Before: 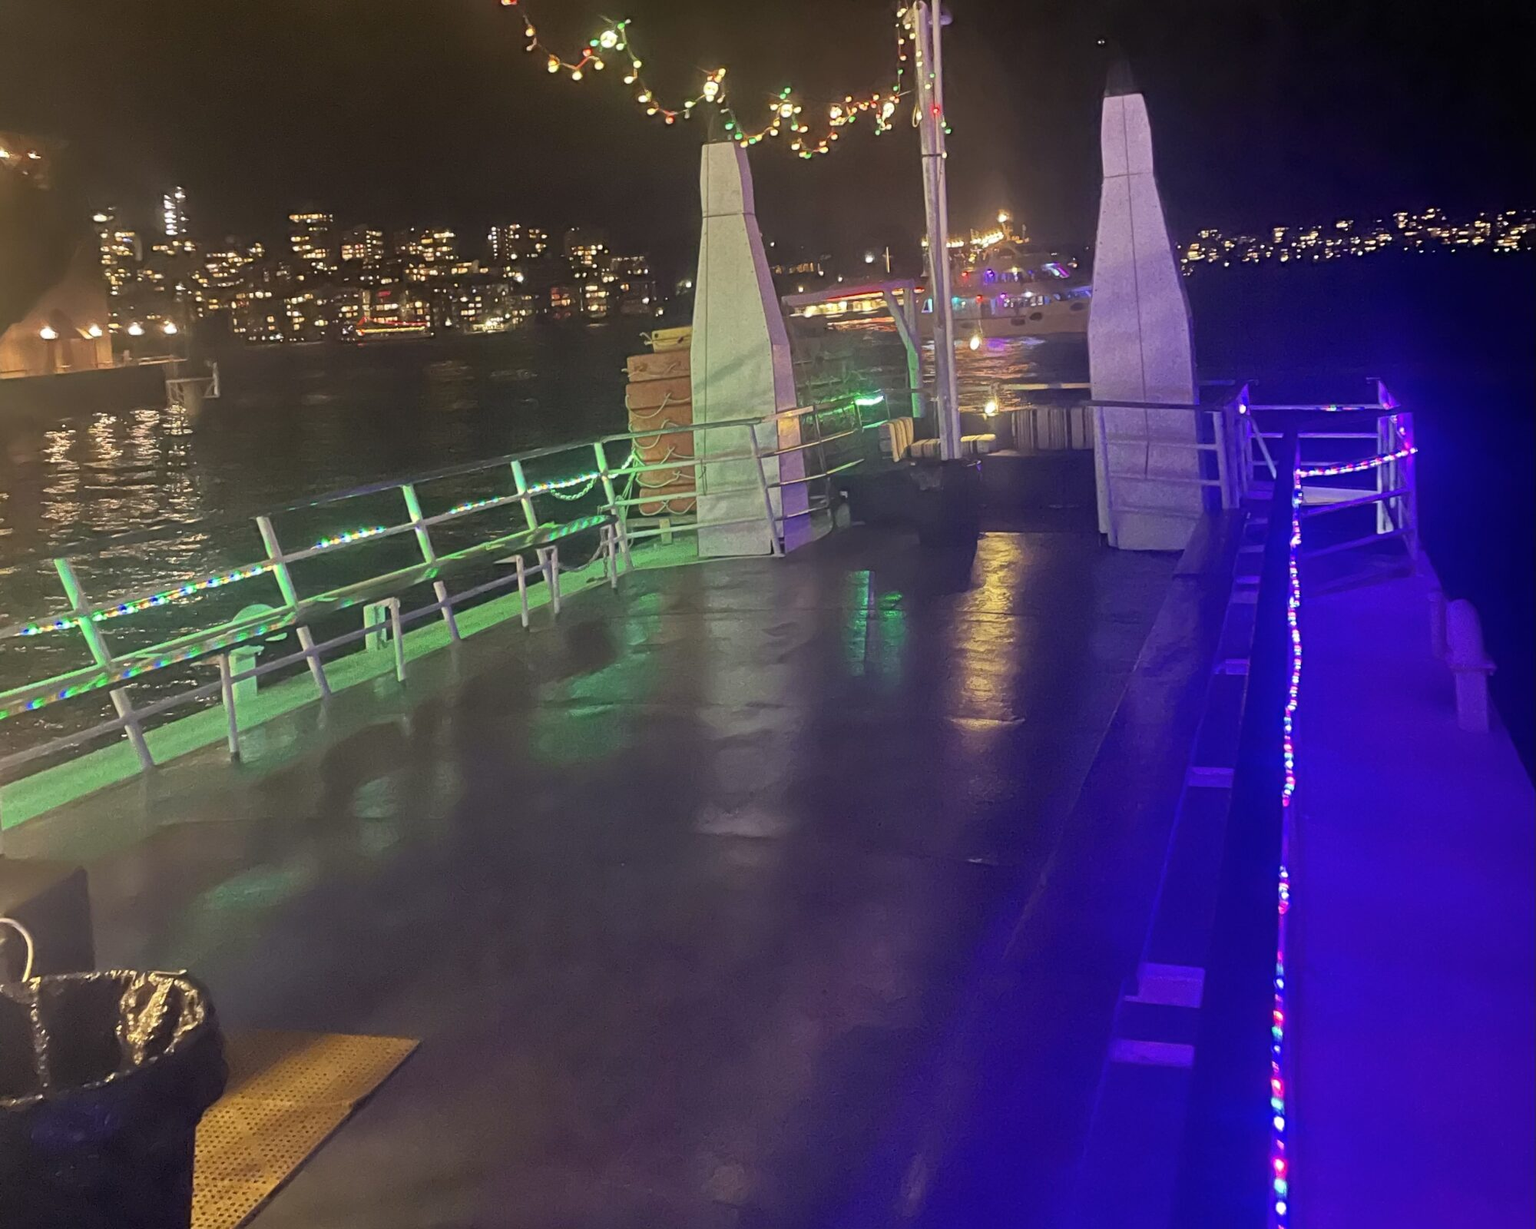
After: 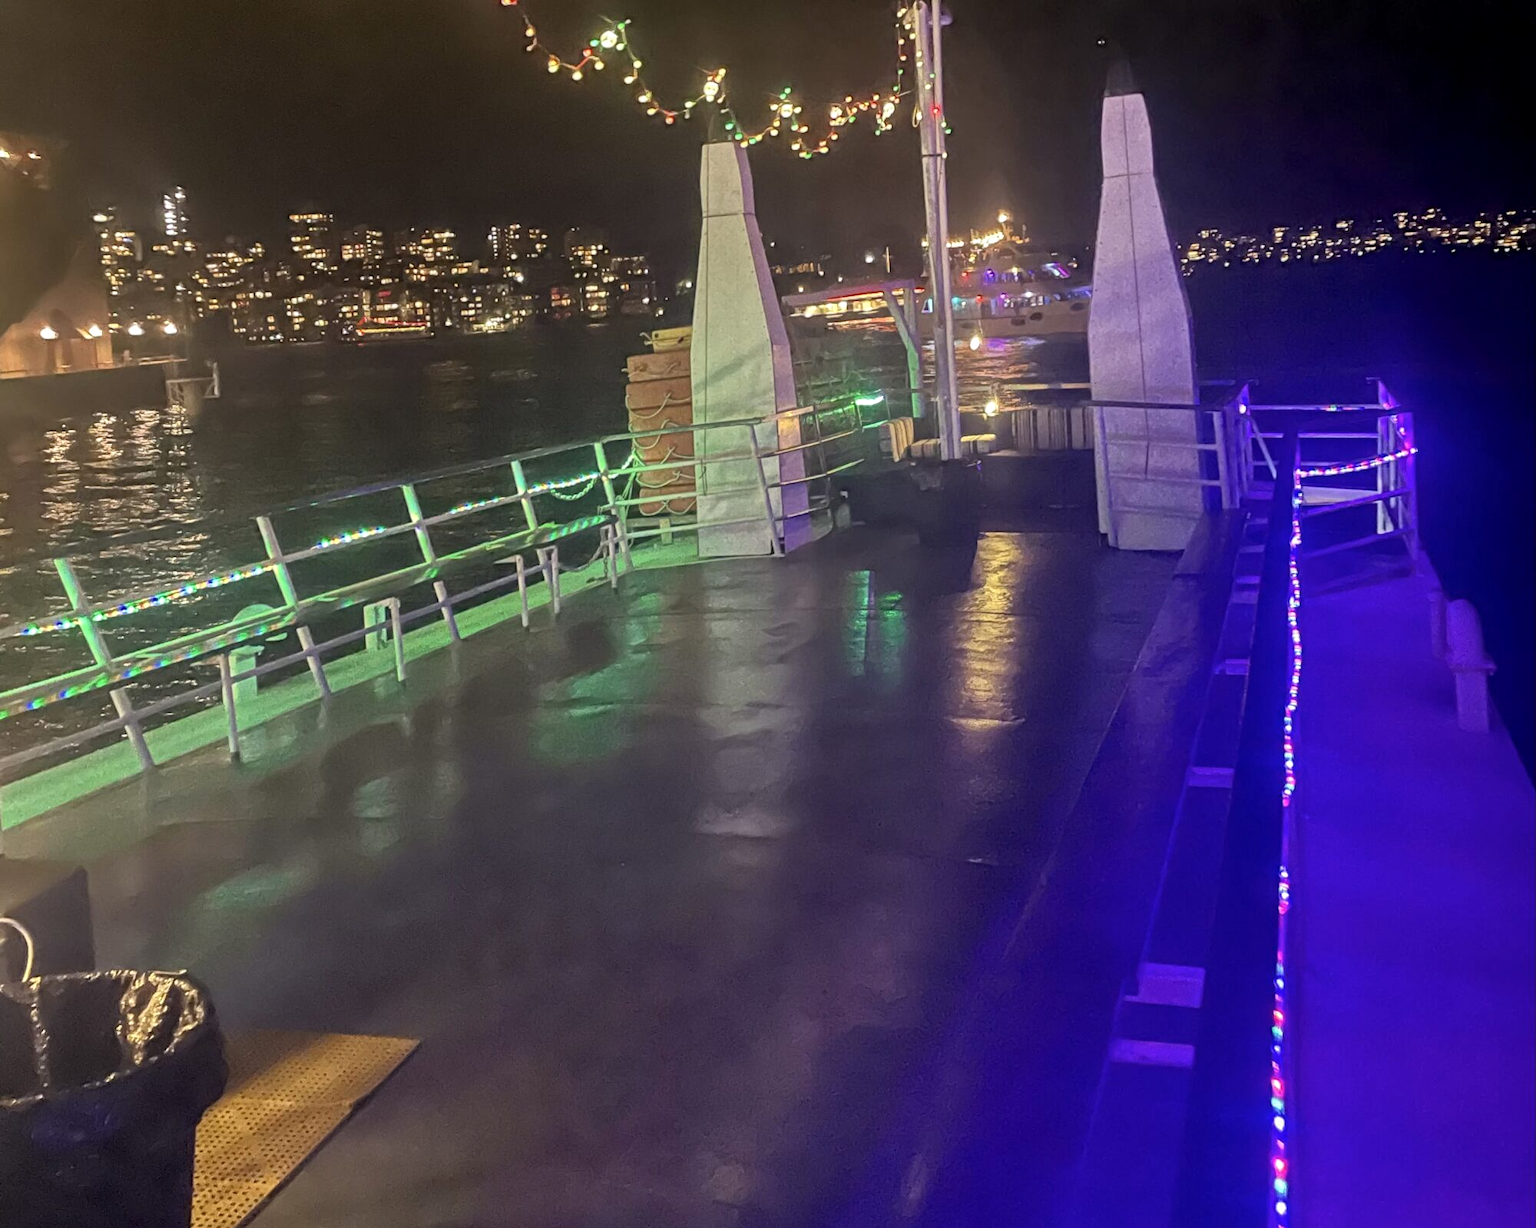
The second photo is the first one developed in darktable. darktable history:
contrast equalizer: y [[0.5, 0.5, 0.501, 0.63, 0.504, 0.5], [0.5 ×6], [0.5 ×6], [0 ×6], [0 ×6]], mix 0.162
local contrast: on, module defaults
